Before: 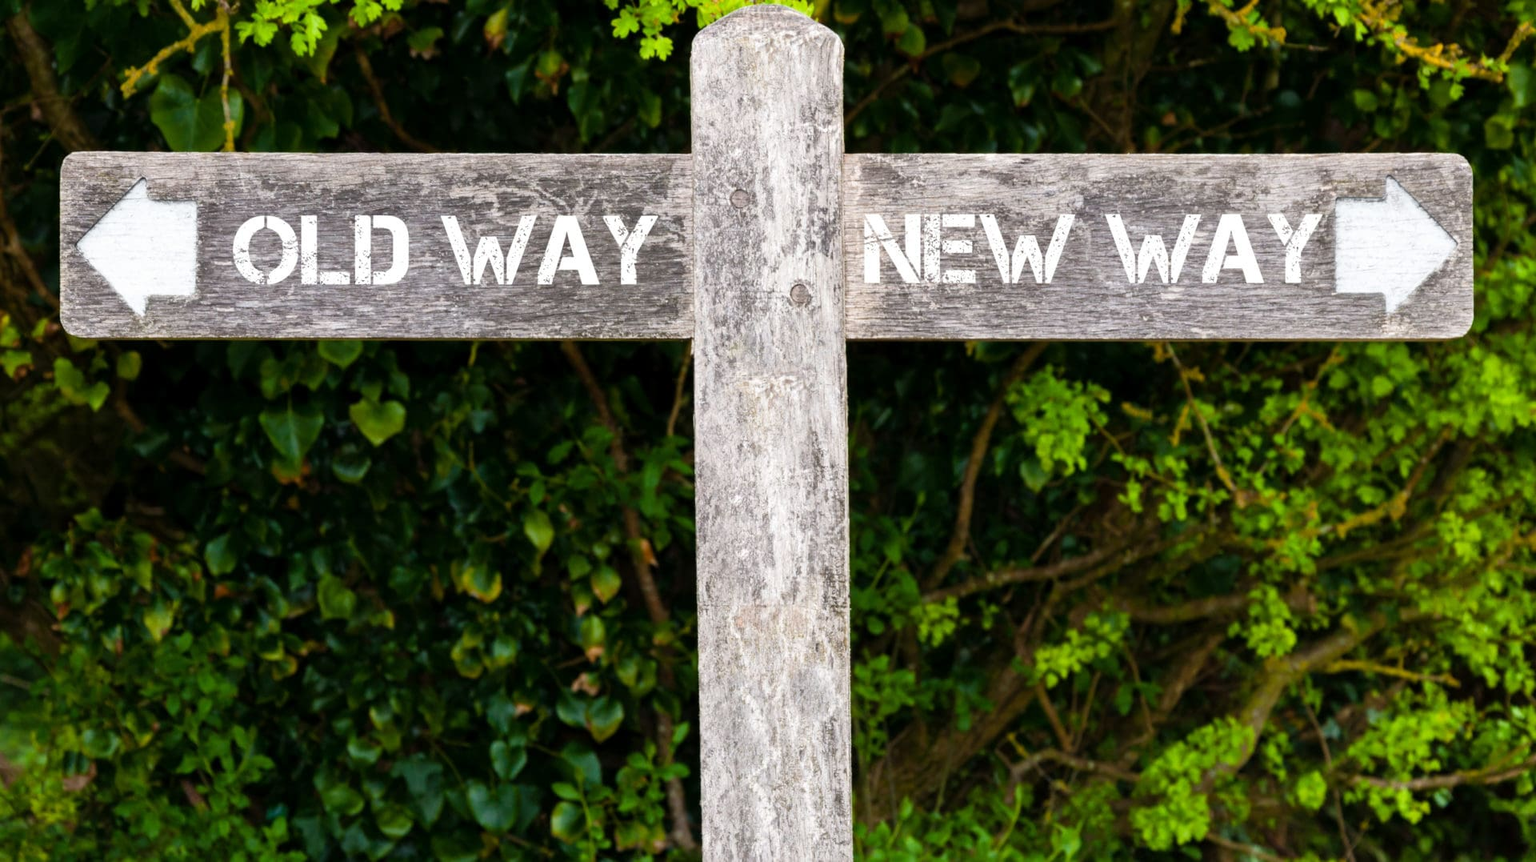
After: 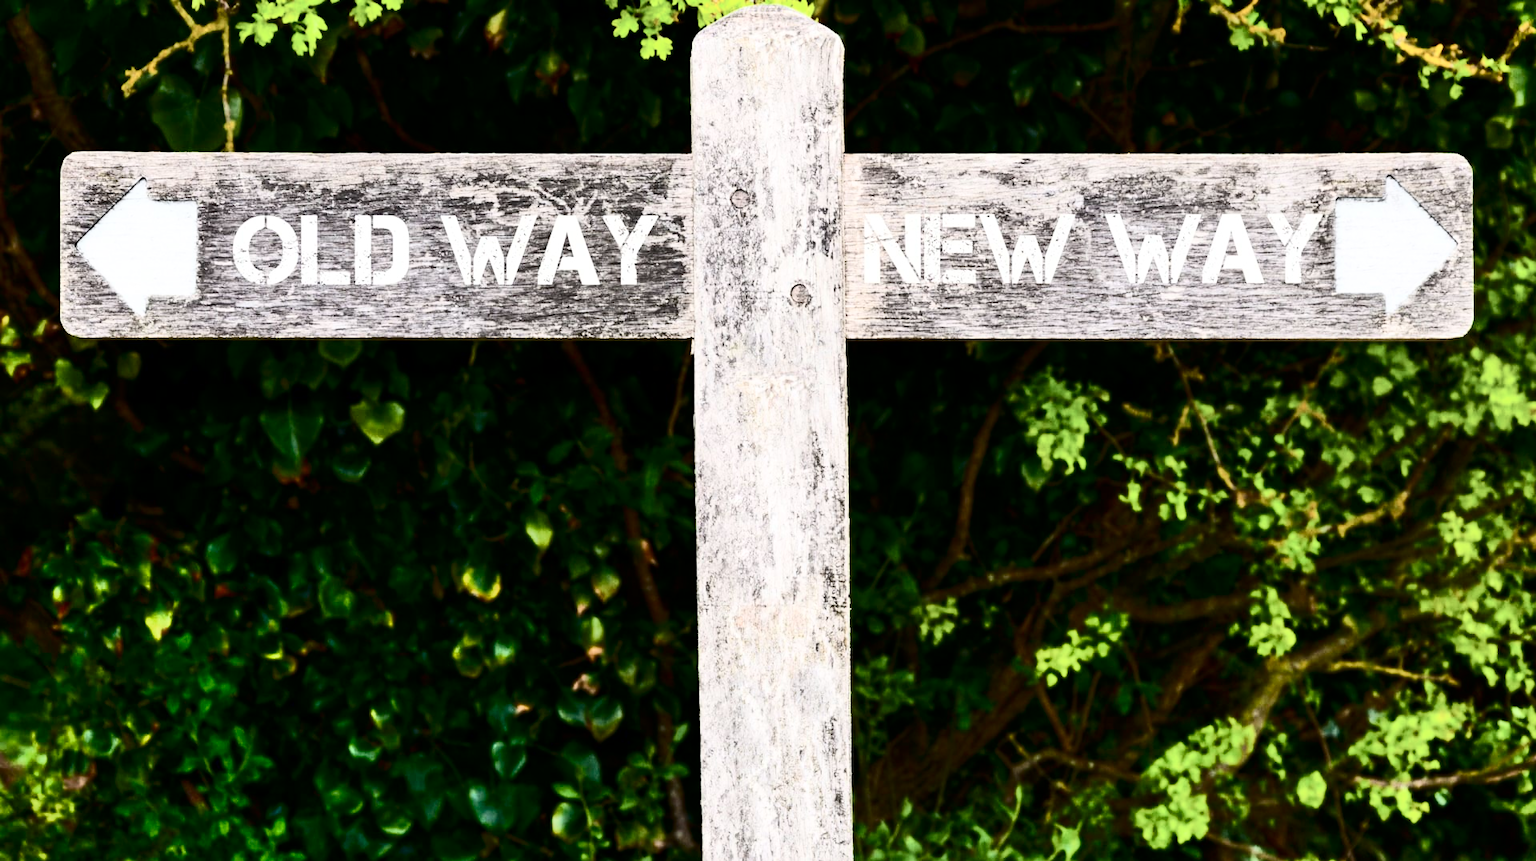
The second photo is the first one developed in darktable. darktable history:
shadows and highlights: radius 132.8, soften with gaussian
contrast brightness saturation: contrast 0.513, saturation -0.093
